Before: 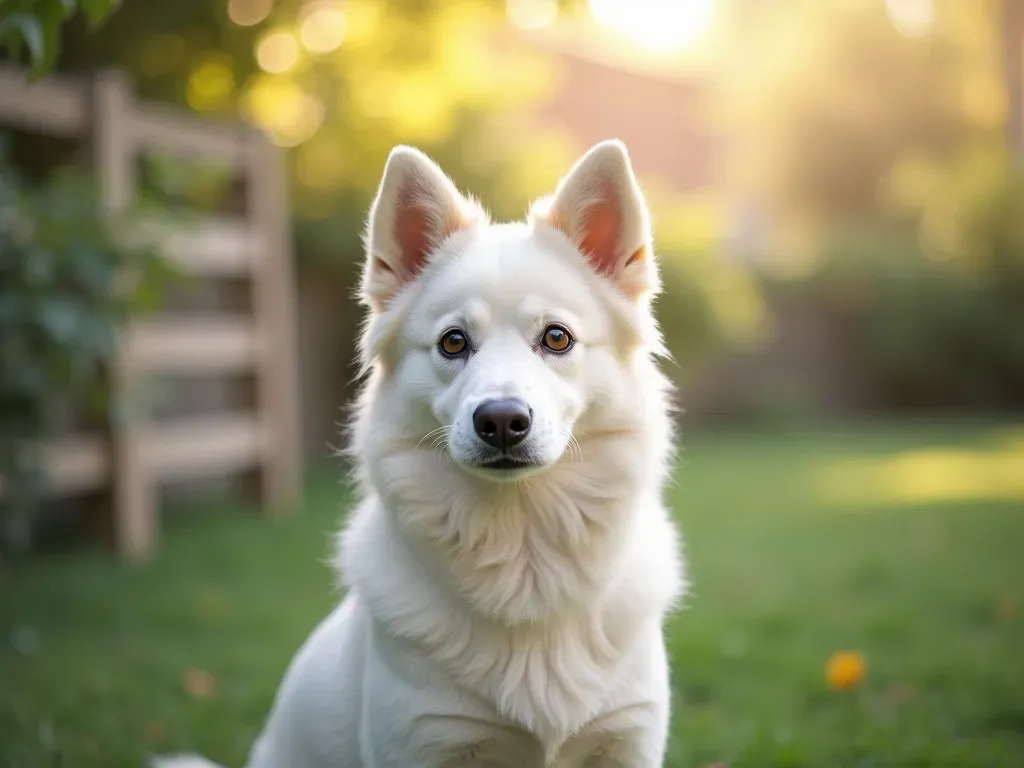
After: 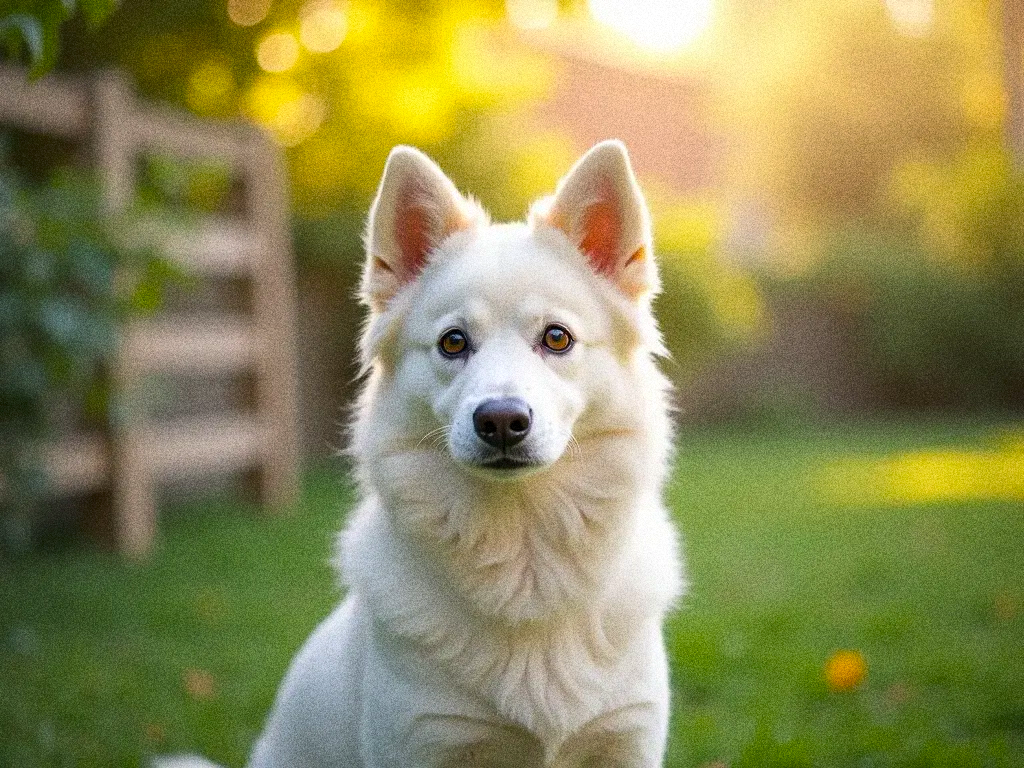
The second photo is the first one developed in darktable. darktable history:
color balance rgb: perceptual saturation grading › global saturation 25%, global vibrance 20%
grain: coarseness 14.49 ISO, strength 48.04%, mid-tones bias 35%
